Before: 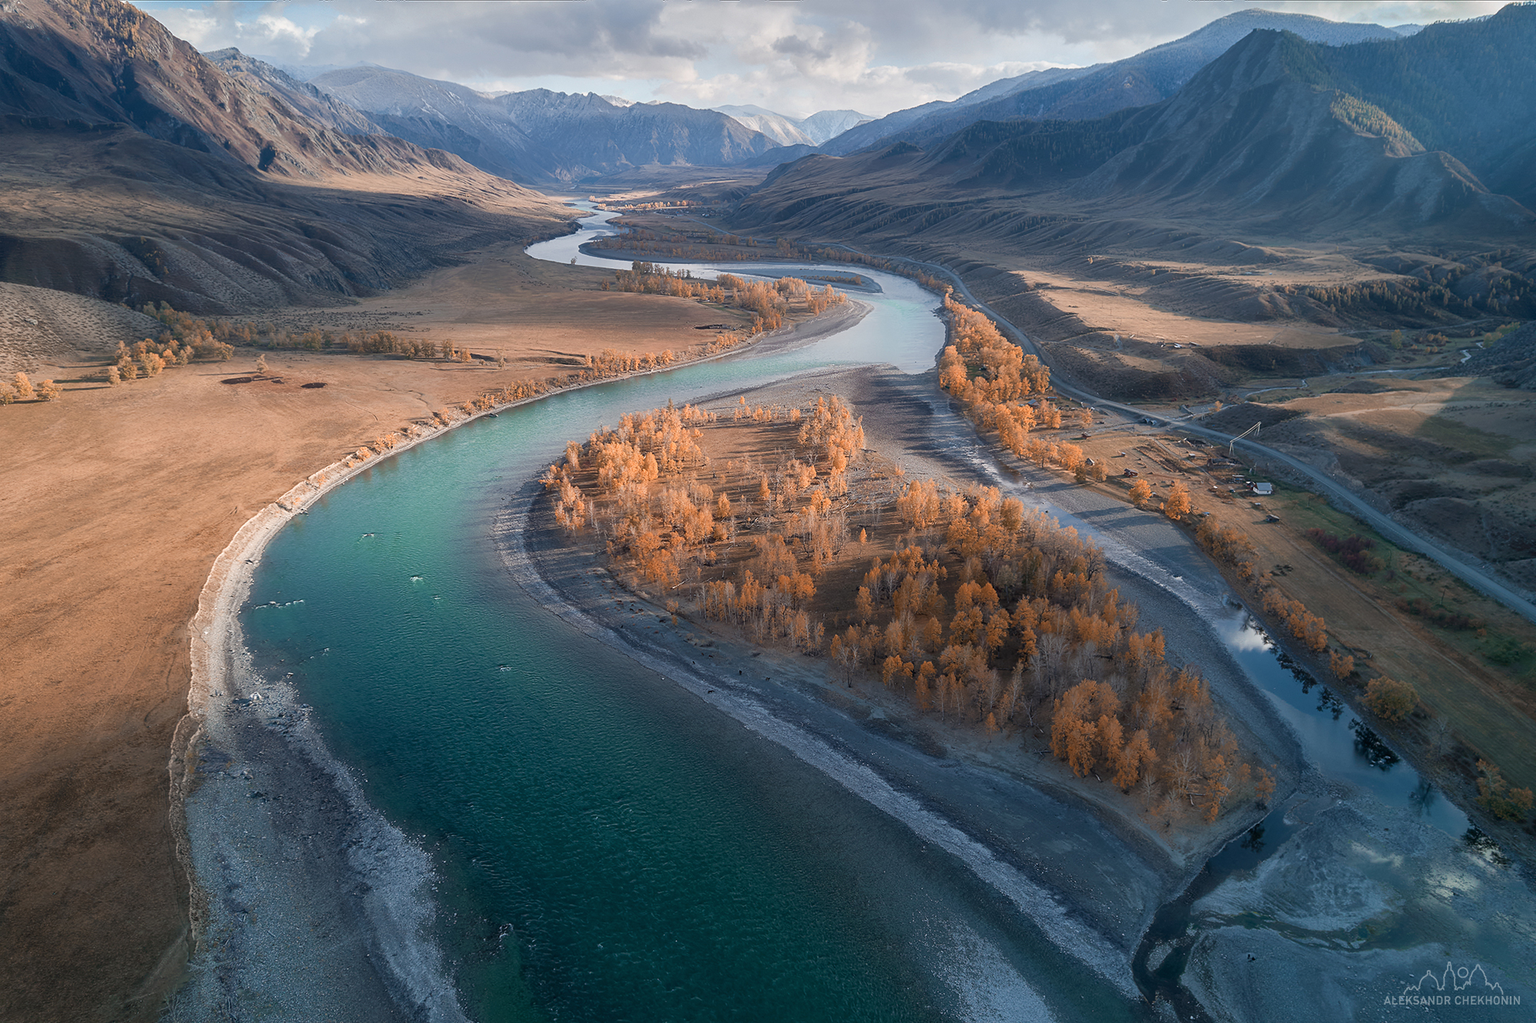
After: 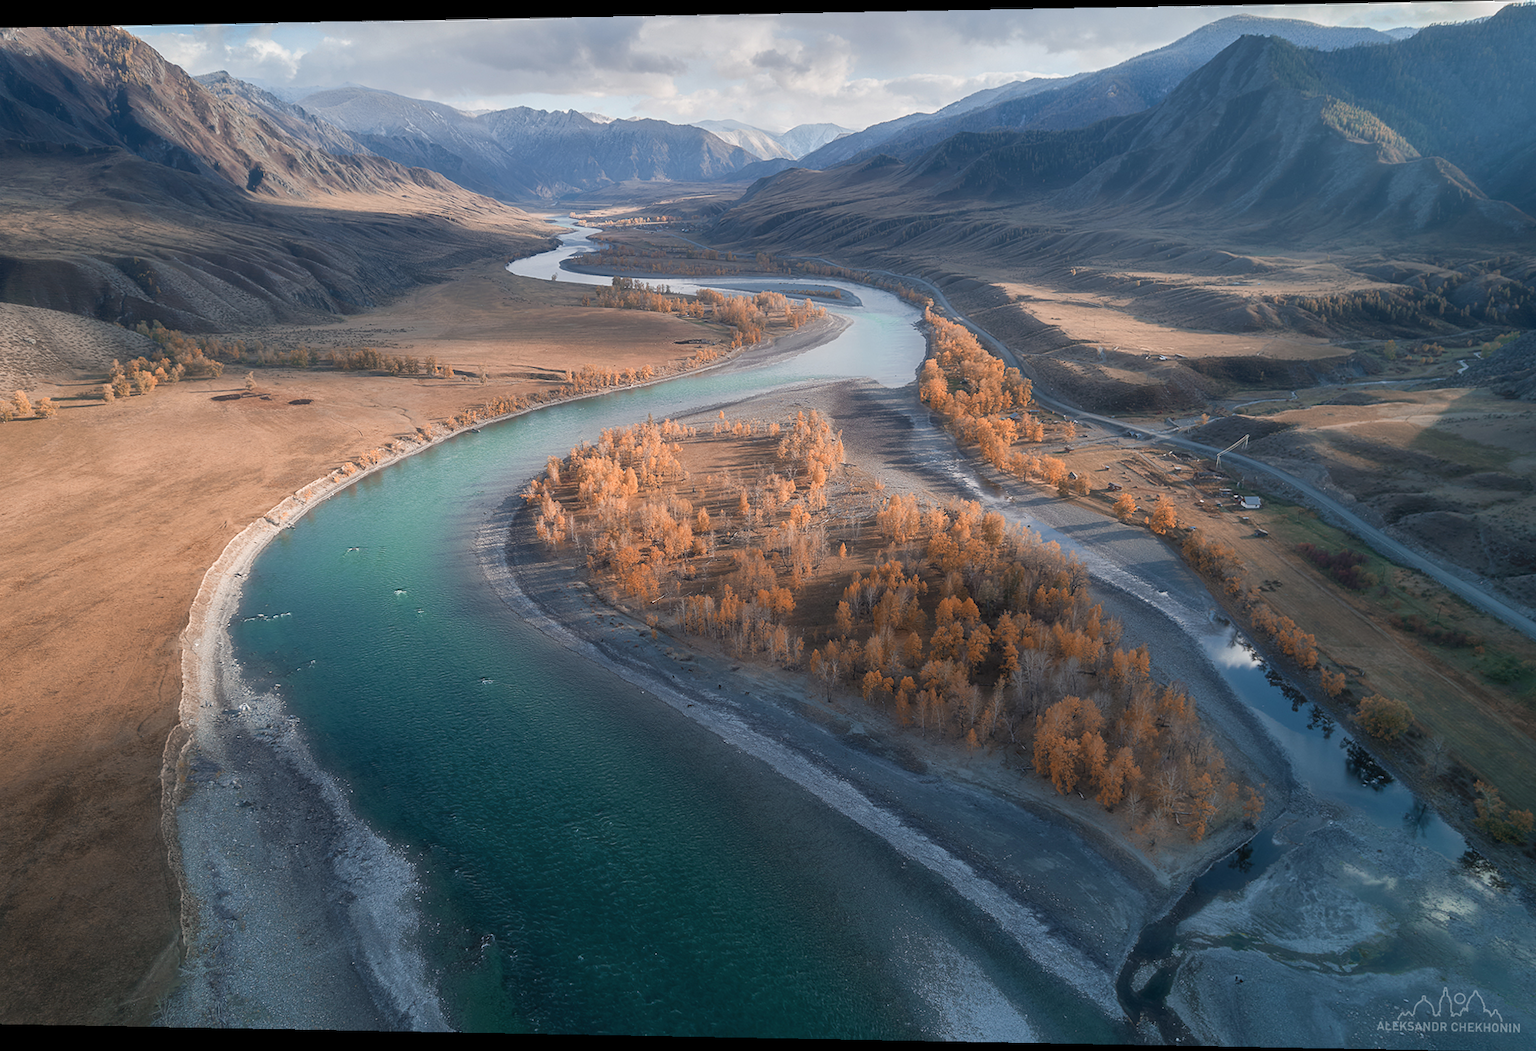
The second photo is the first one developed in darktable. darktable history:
haze removal: strength -0.1, adaptive false
rotate and perspective: lens shift (horizontal) -0.055, automatic cropping off
